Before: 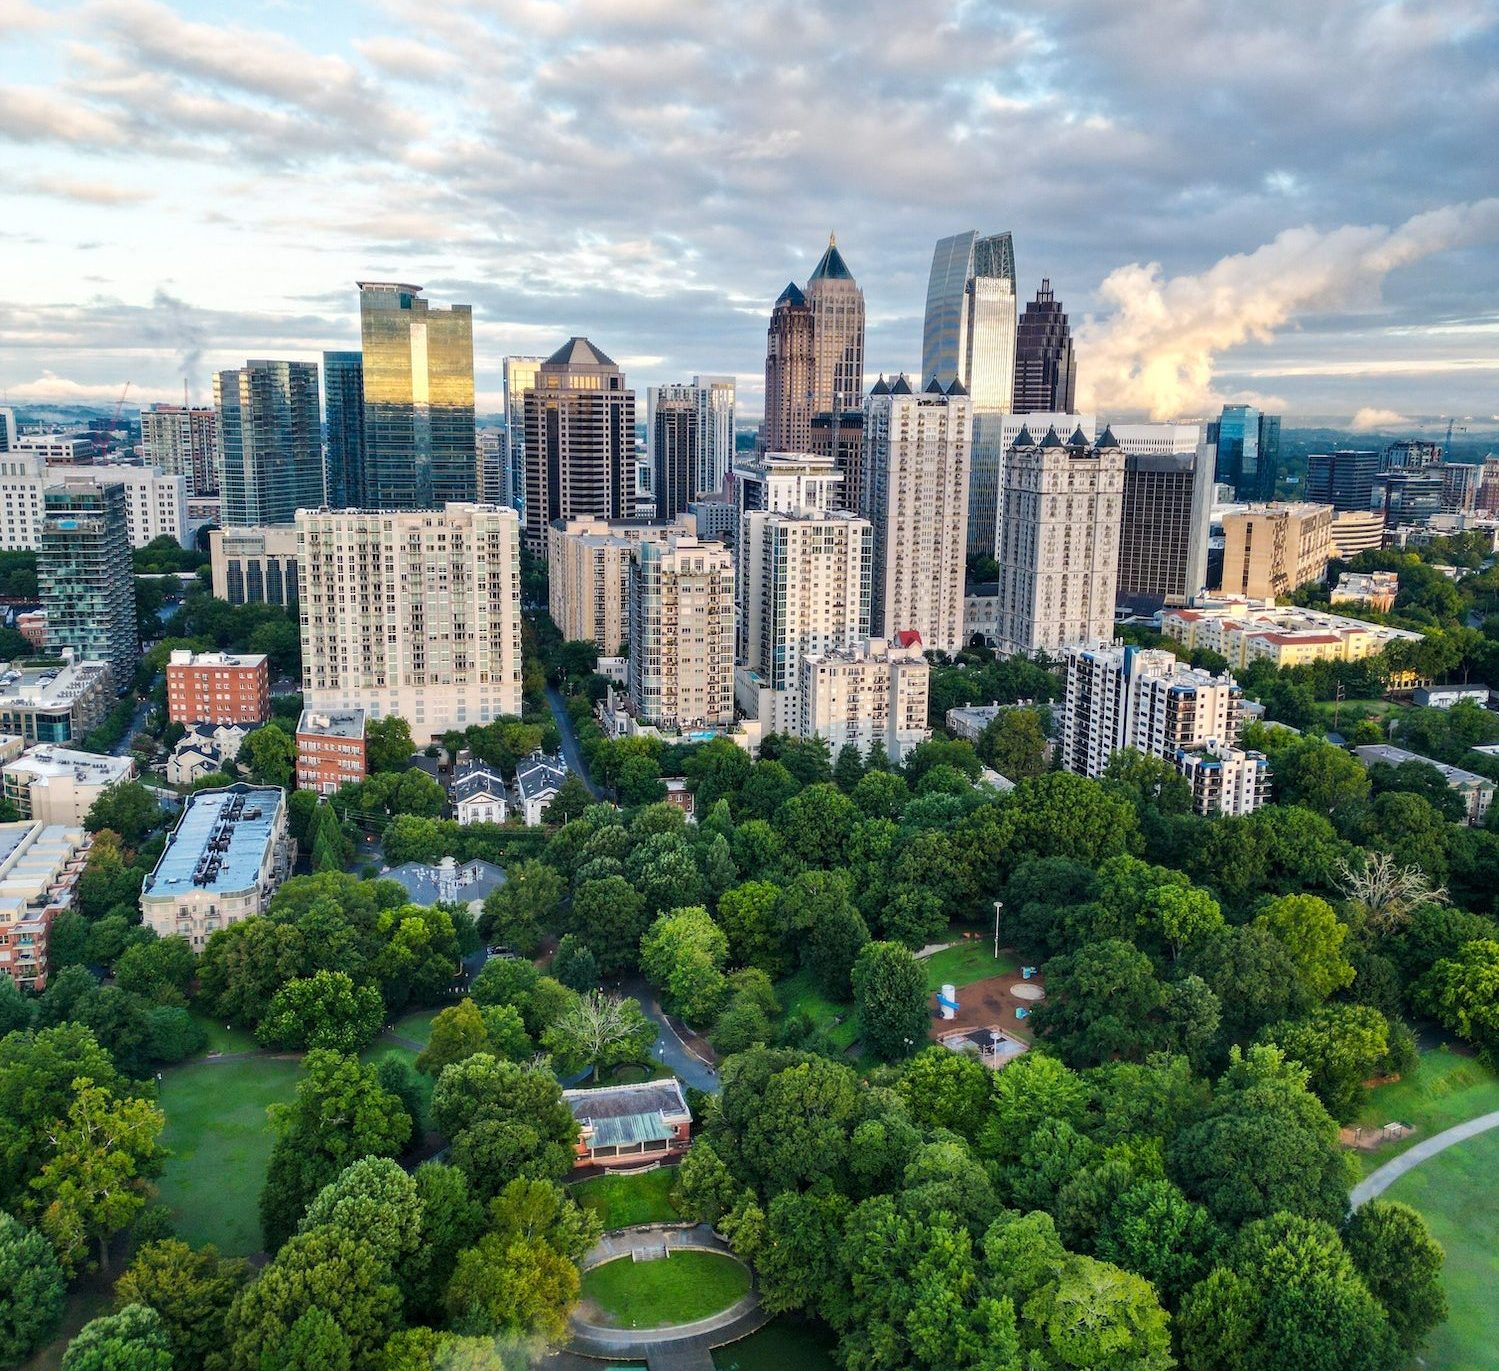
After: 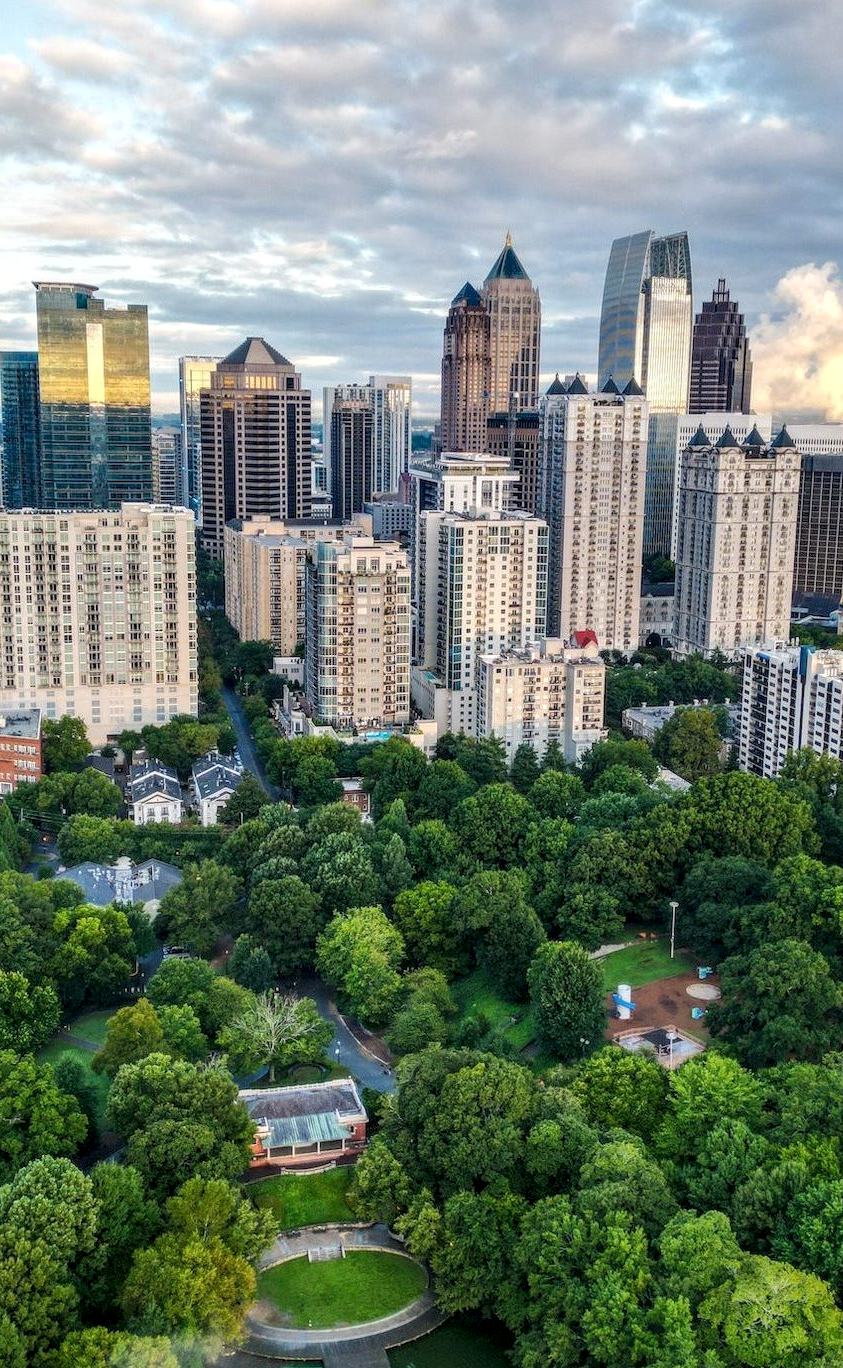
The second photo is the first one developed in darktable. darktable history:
local contrast: on, module defaults
crop: left 21.674%, right 22.086%
